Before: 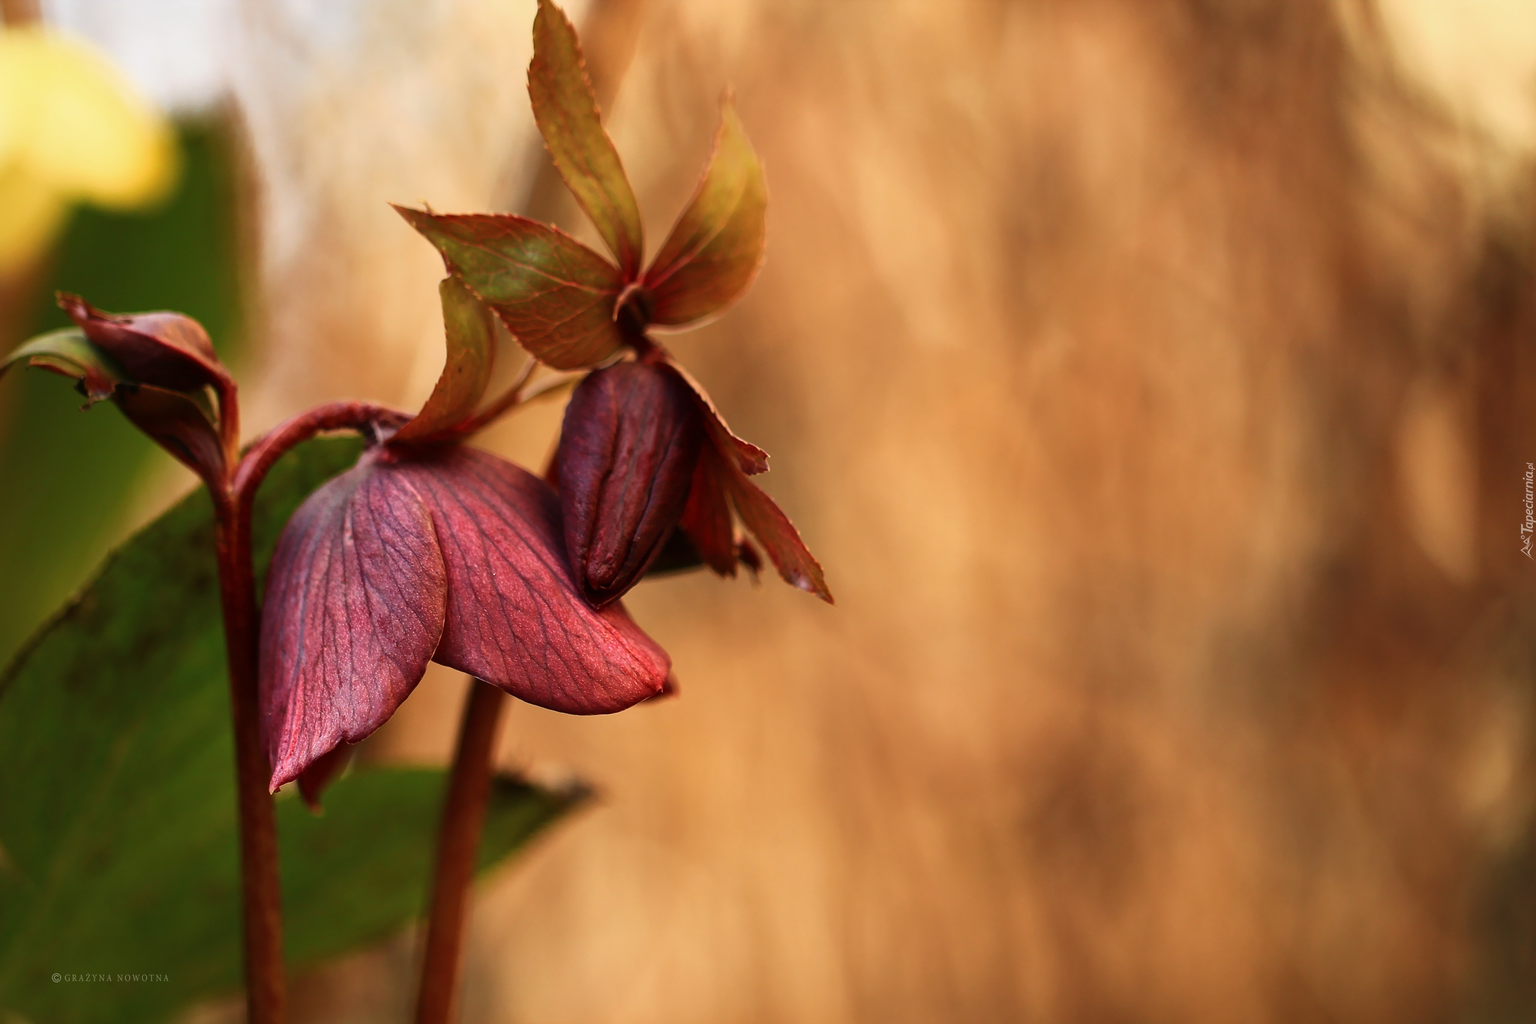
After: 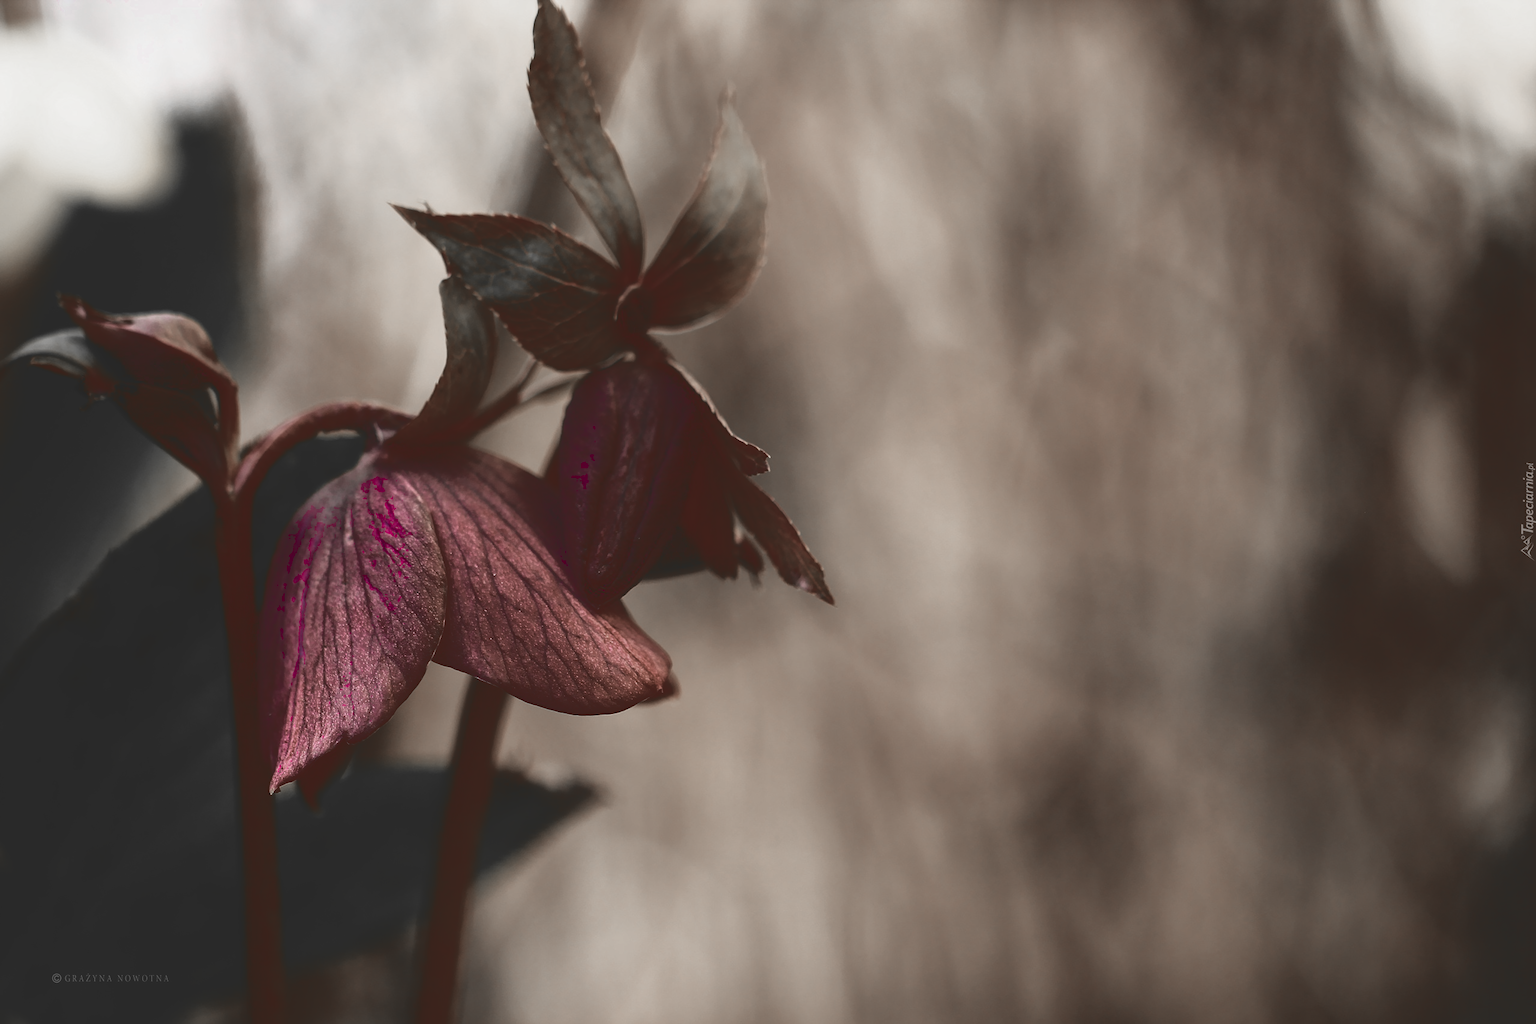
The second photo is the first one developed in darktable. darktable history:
shadows and highlights: radius 92.67, shadows -15.99, white point adjustment 0.269, highlights 31.48, compress 48.29%, soften with gaussian
color zones: curves: ch0 [(0, 0.278) (0.143, 0.5) (0.286, 0.5) (0.429, 0.5) (0.571, 0.5) (0.714, 0.5) (0.857, 0.5) (1, 0.5)]; ch1 [(0, 1) (0.143, 0.165) (0.286, 0) (0.429, 0) (0.571, 0) (0.714, 0) (0.857, 0.5) (1, 0.5)]; ch2 [(0, 0.508) (0.143, 0.5) (0.286, 0.5) (0.429, 0.5) (0.571, 0.5) (0.714, 0.5) (0.857, 0.5) (1, 0.5)]
base curve: curves: ch0 [(0, 0.02) (0.083, 0.036) (1, 1)]
